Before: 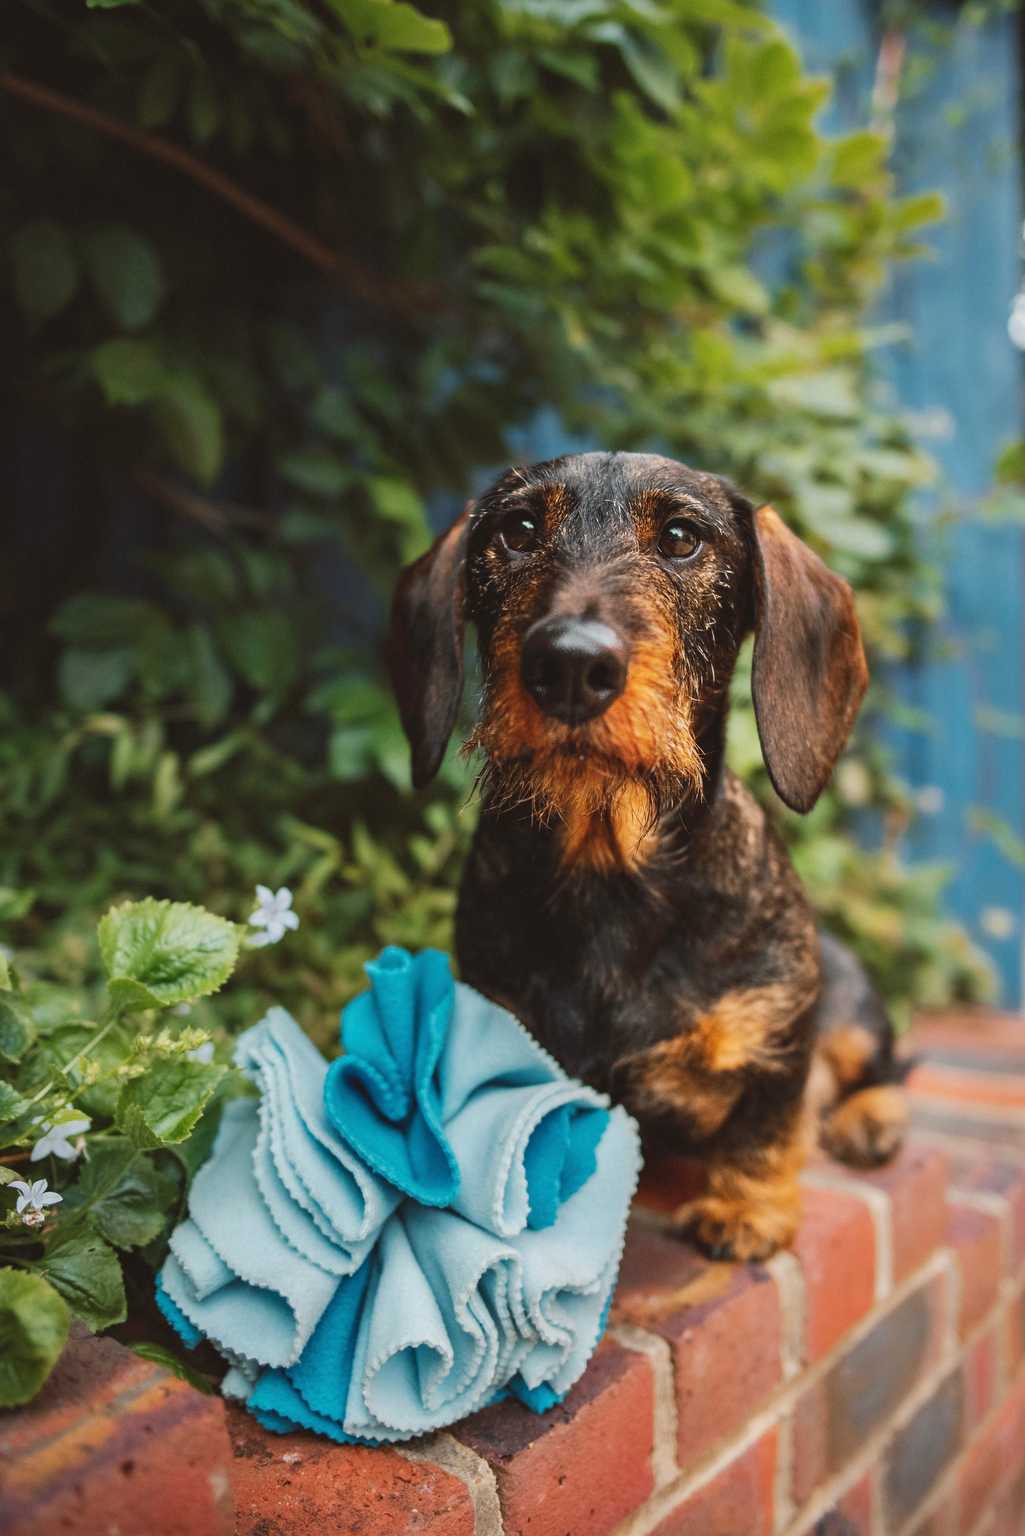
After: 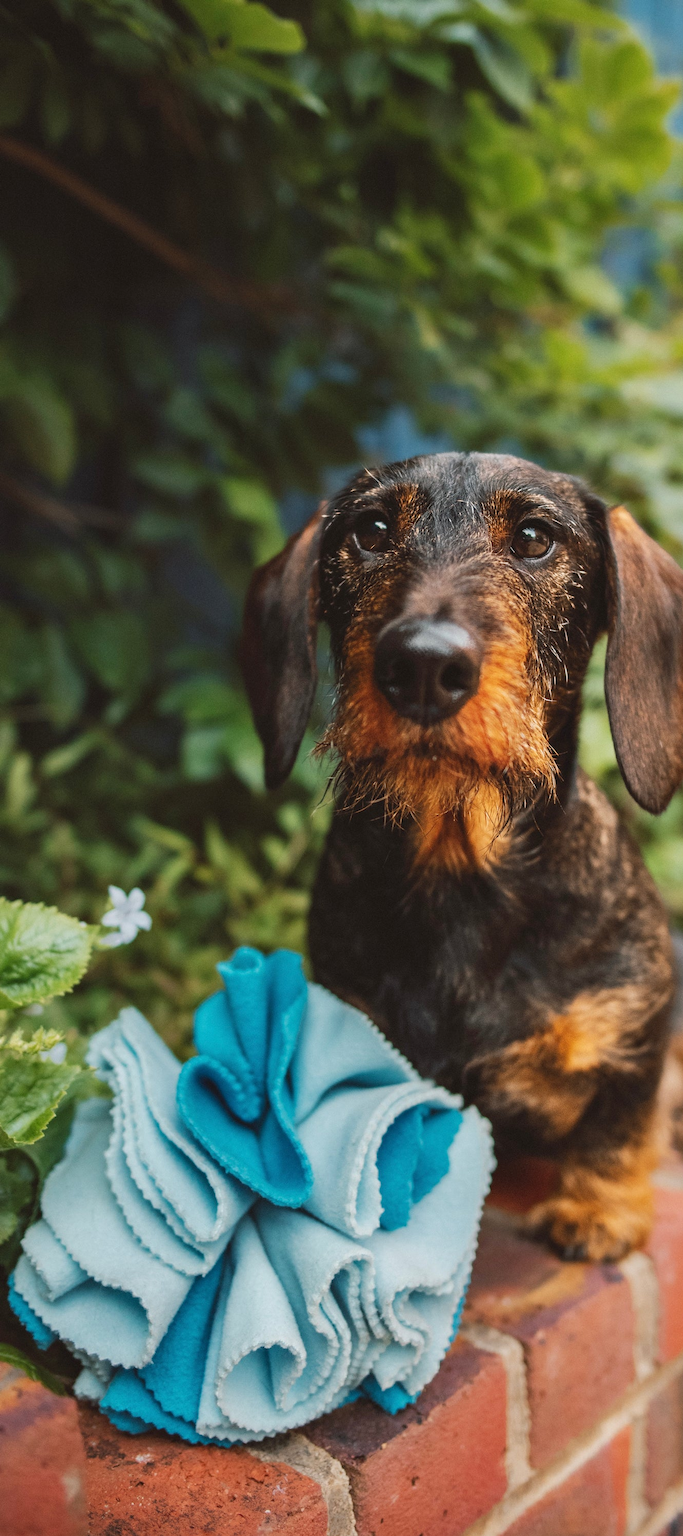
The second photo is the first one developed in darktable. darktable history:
crop and rotate: left 14.436%, right 18.898%
white balance: emerald 1
